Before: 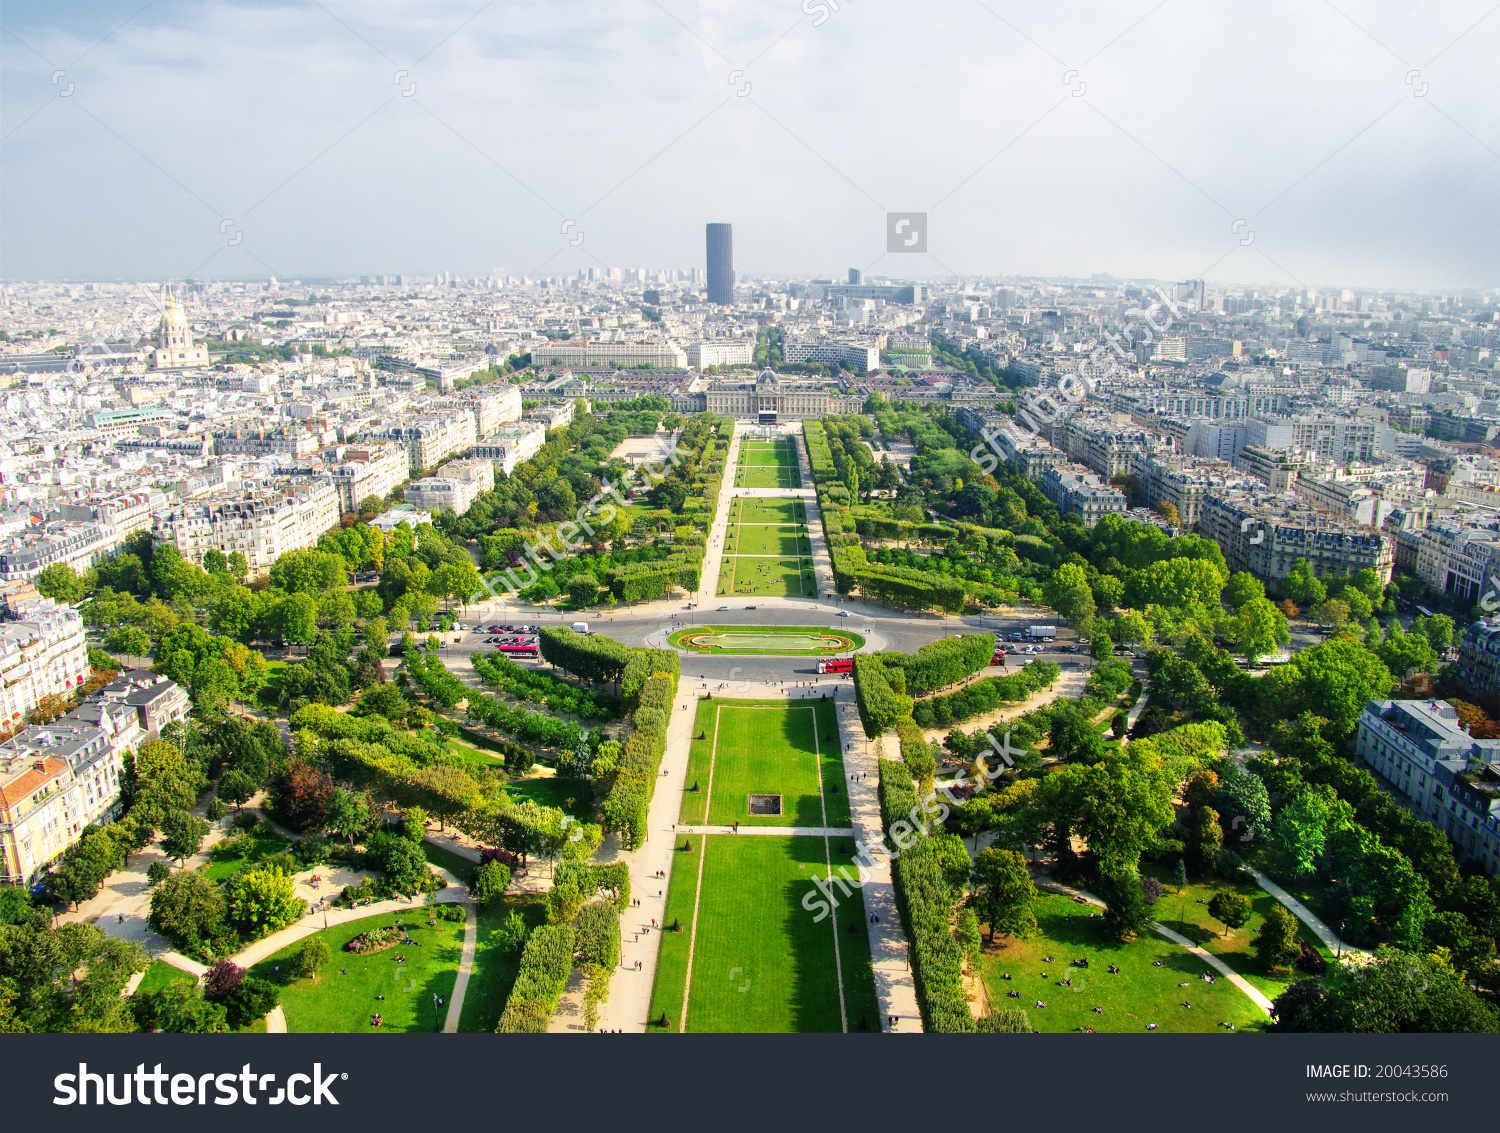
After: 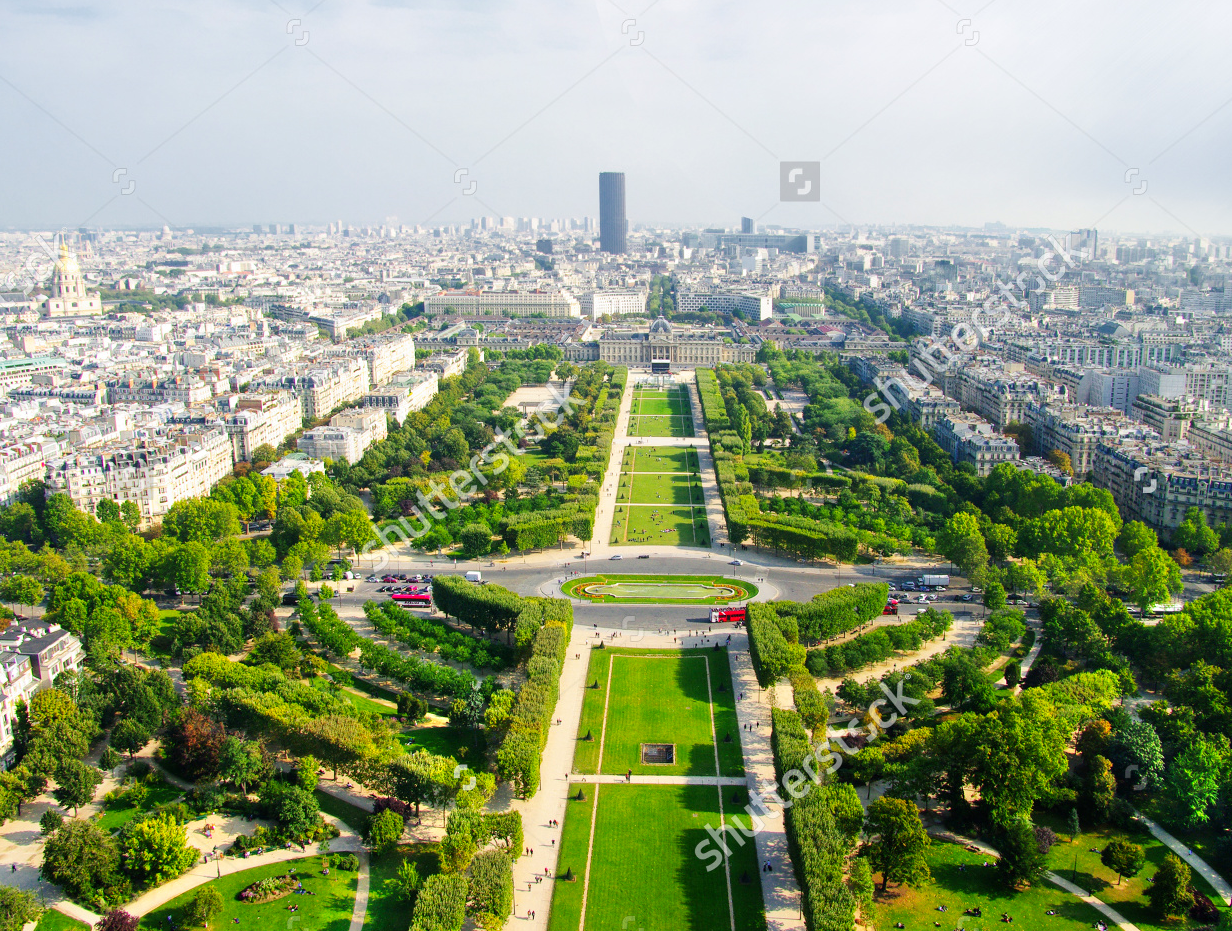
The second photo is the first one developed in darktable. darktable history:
contrast brightness saturation: contrast 0.04, saturation 0.07
crop and rotate: left 7.196%, top 4.574%, right 10.605%, bottom 13.178%
